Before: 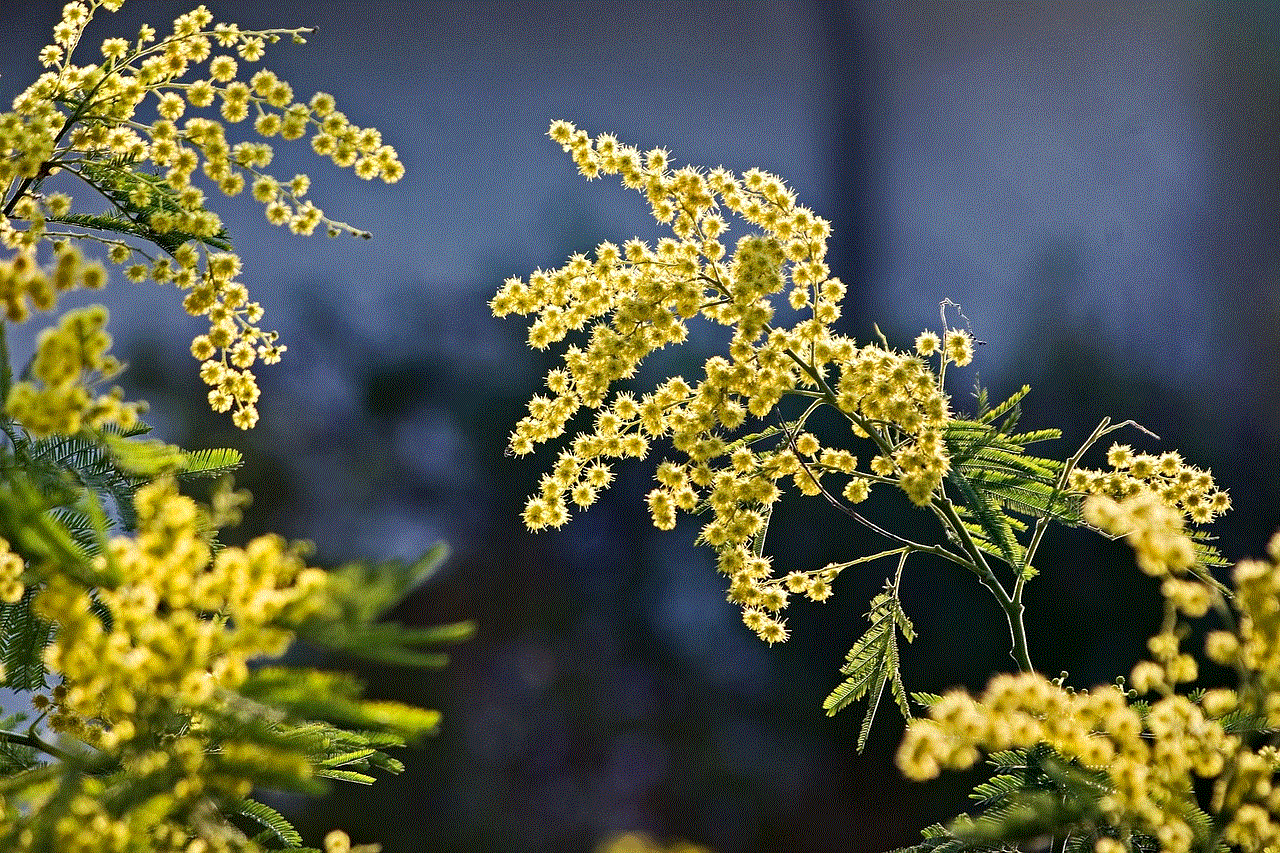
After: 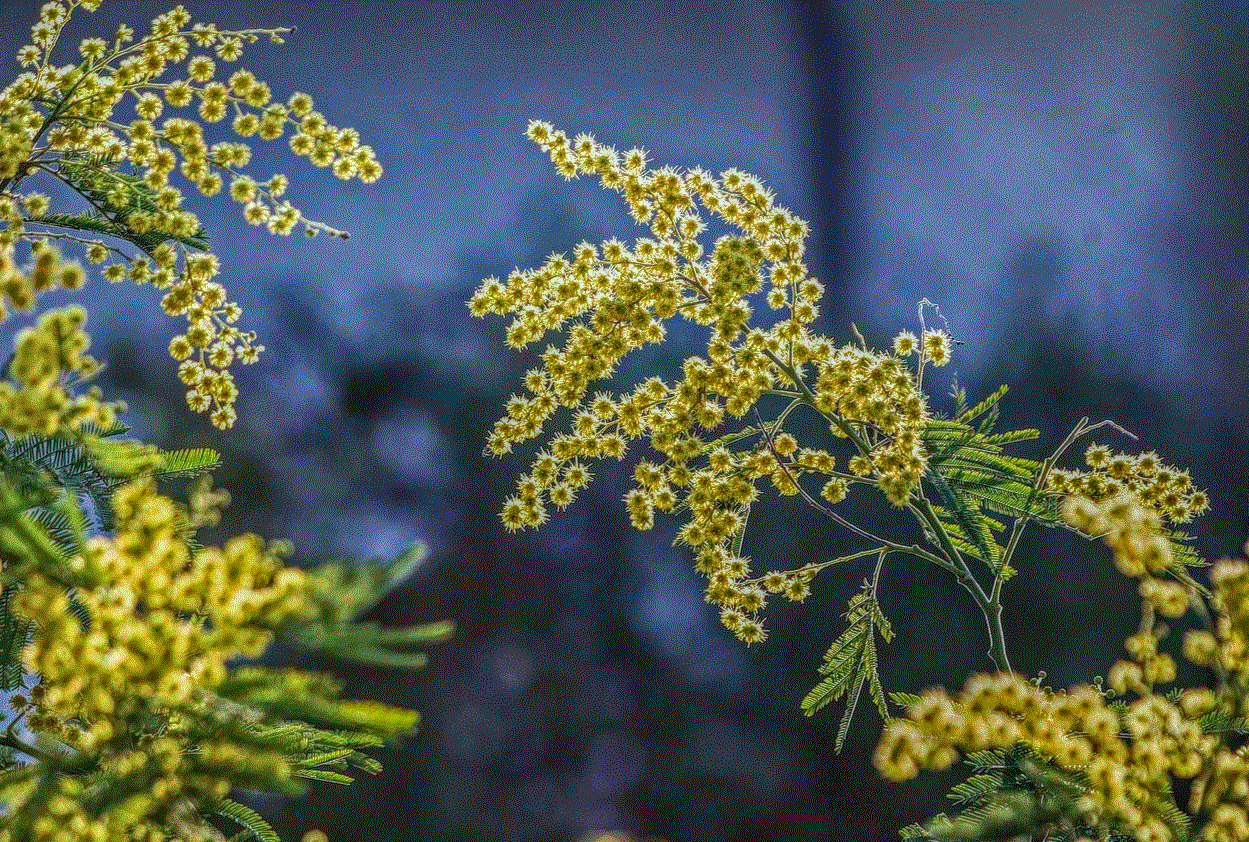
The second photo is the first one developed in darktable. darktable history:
color calibration: x 0.37, y 0.382, temperature 4313.32 K
local contrast: highlights 0%, shadows 0%, detail 200%, midtone range 0.25
white balance: emerald 1
crop and rotate: left 1.774%, right 0.633%, bottom 1.28%
